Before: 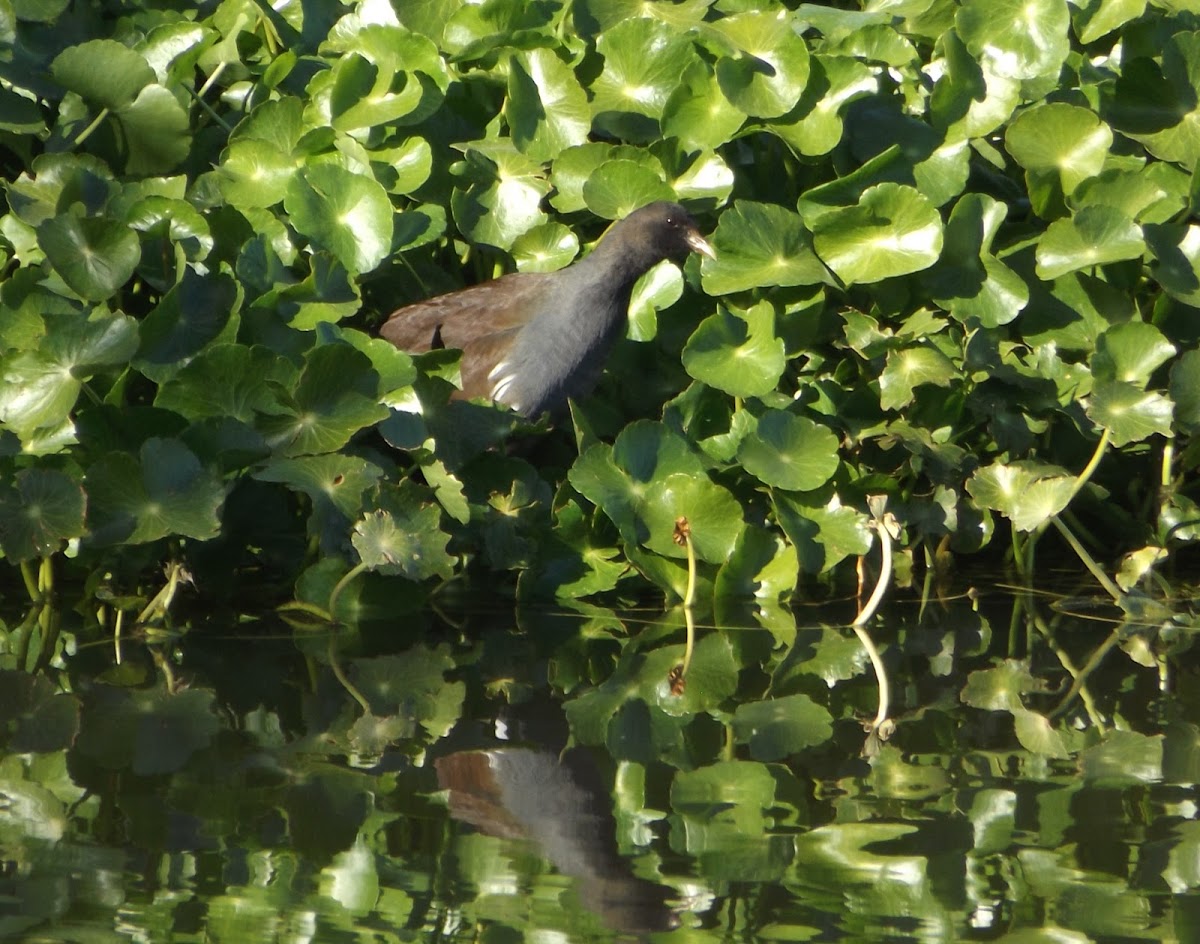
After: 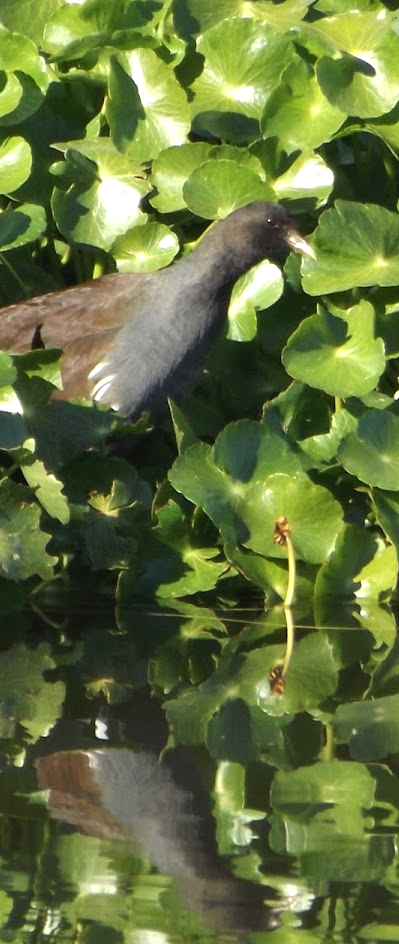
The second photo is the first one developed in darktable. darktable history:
crop: left 33.36%, right 33.36%
shadows and highlights: radius 171.16, shadows 27, white point adjustment 3.13, highlights -67.95, soften with gaussian
exposure: exposure 0.2 EV, compensate highlight preservation false
